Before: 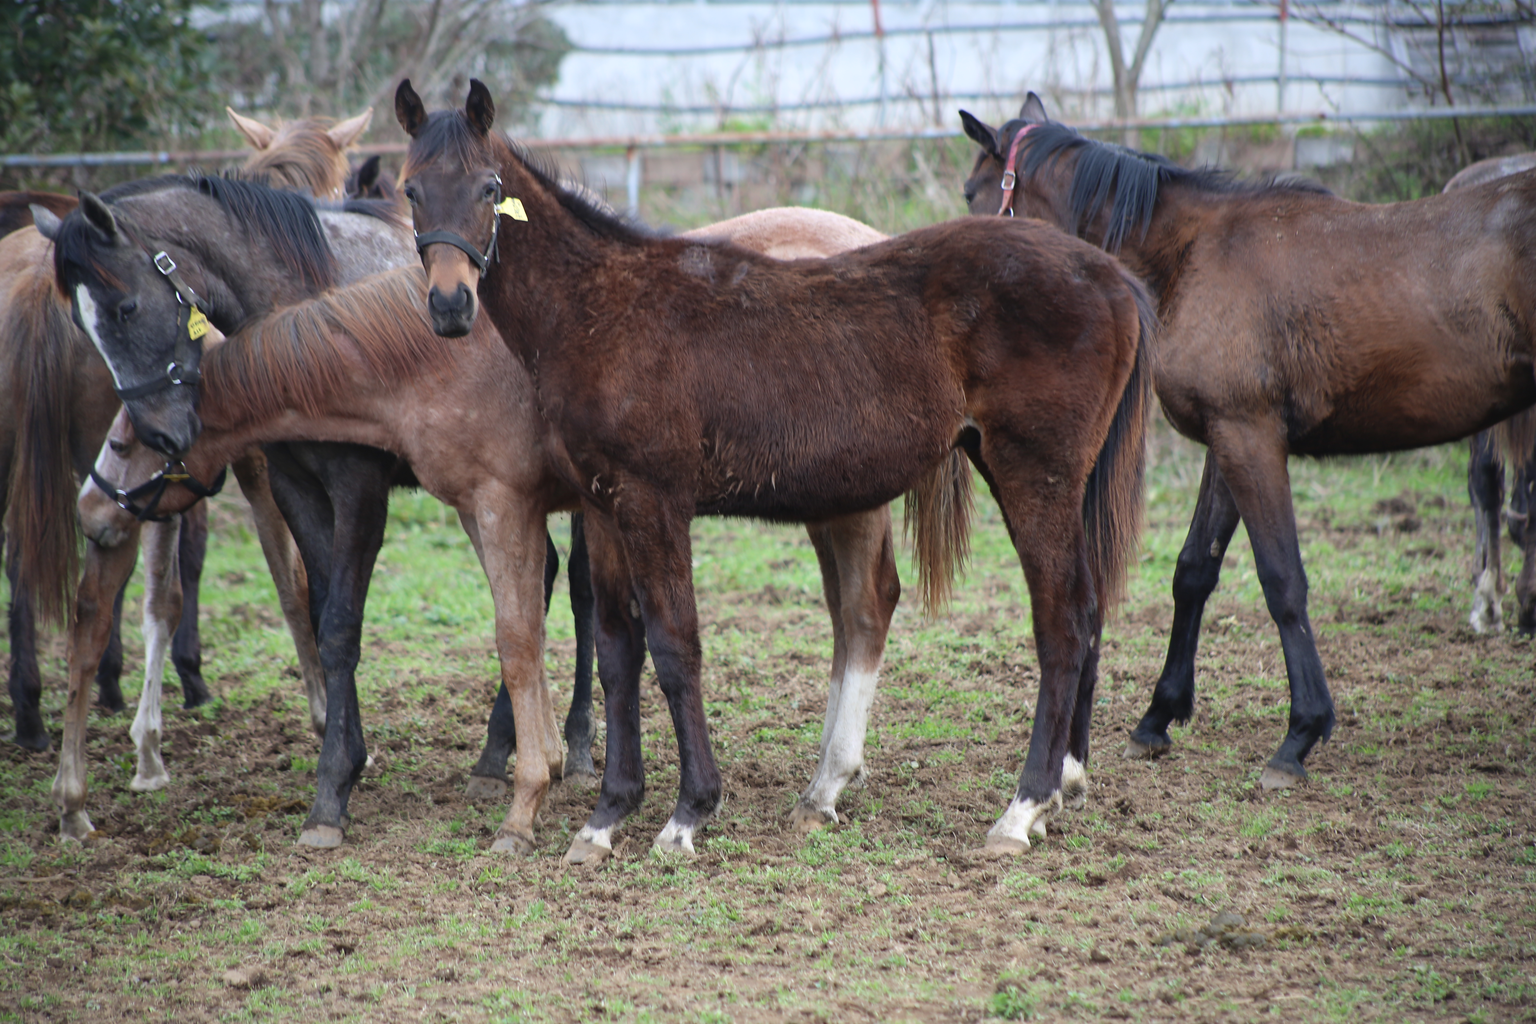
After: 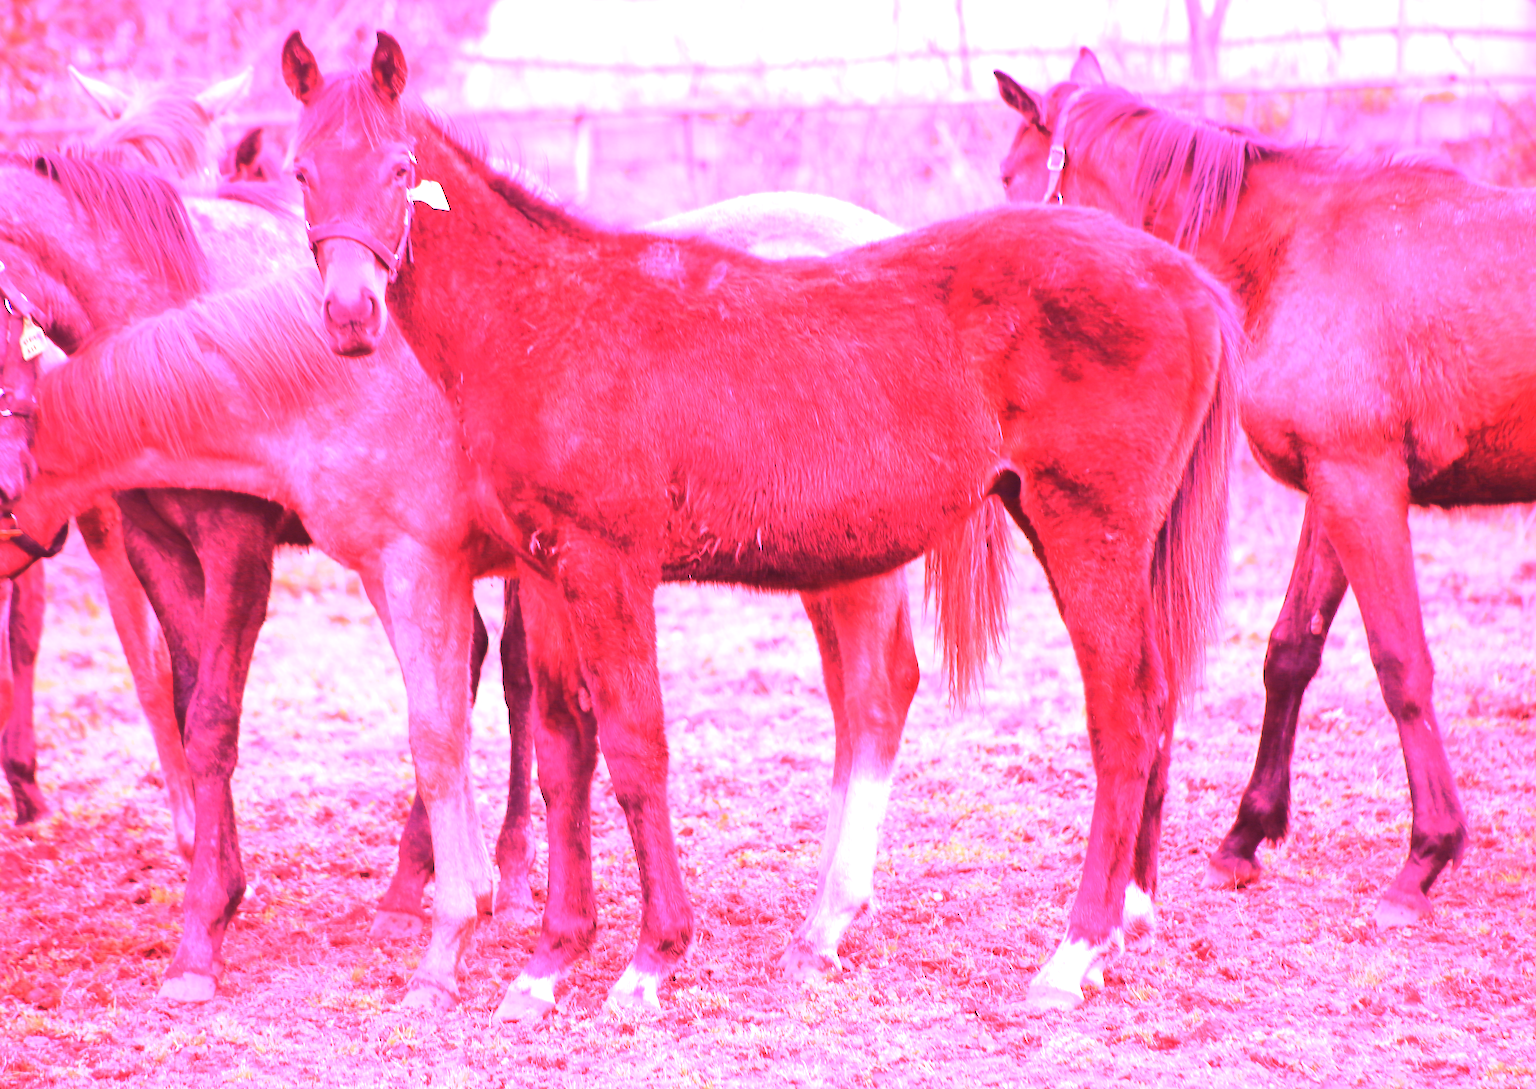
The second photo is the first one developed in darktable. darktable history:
white balance: red 4.26, blue 1.802
exposure: exposure 0.657 EV, compensate highlight preservation false
crop: left 11.225%, top 5.381%, right 9.565%, bottom 10.314%
